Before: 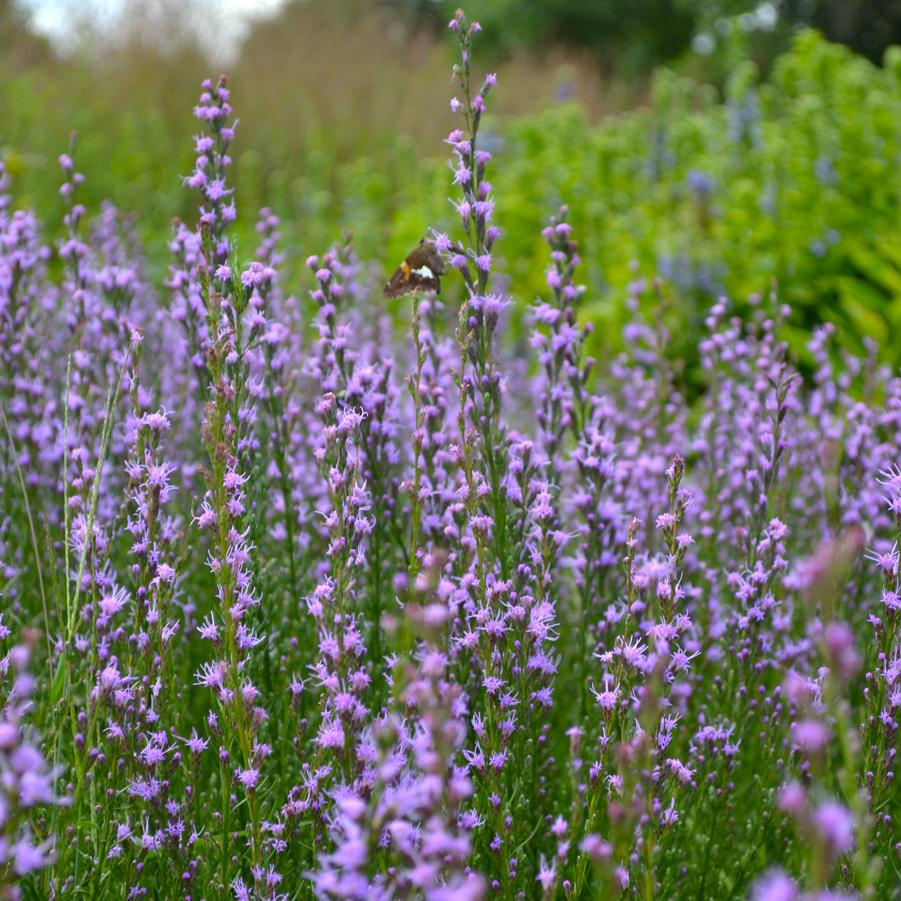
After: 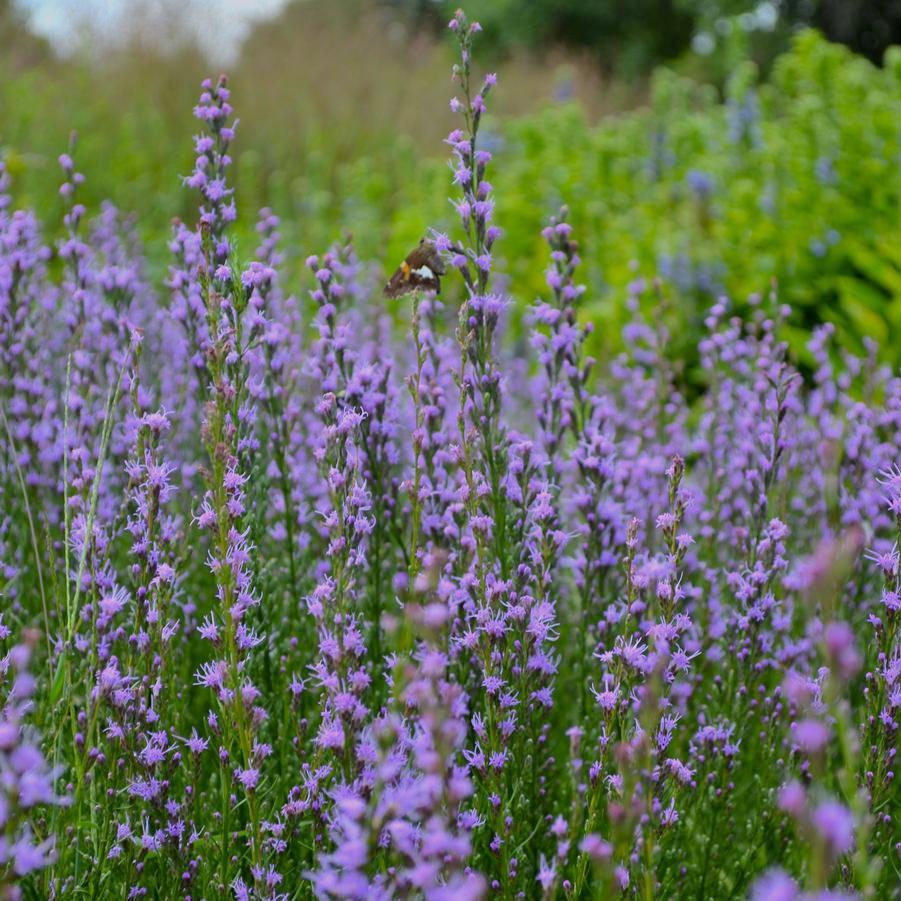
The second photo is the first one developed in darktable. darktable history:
filmic rgb: black relative exposure -7.65 EV, white relative exposure 4.56 EV, hardness 3.61, color science v6 (2022)
white balance: red 0.974, blue 1.044
